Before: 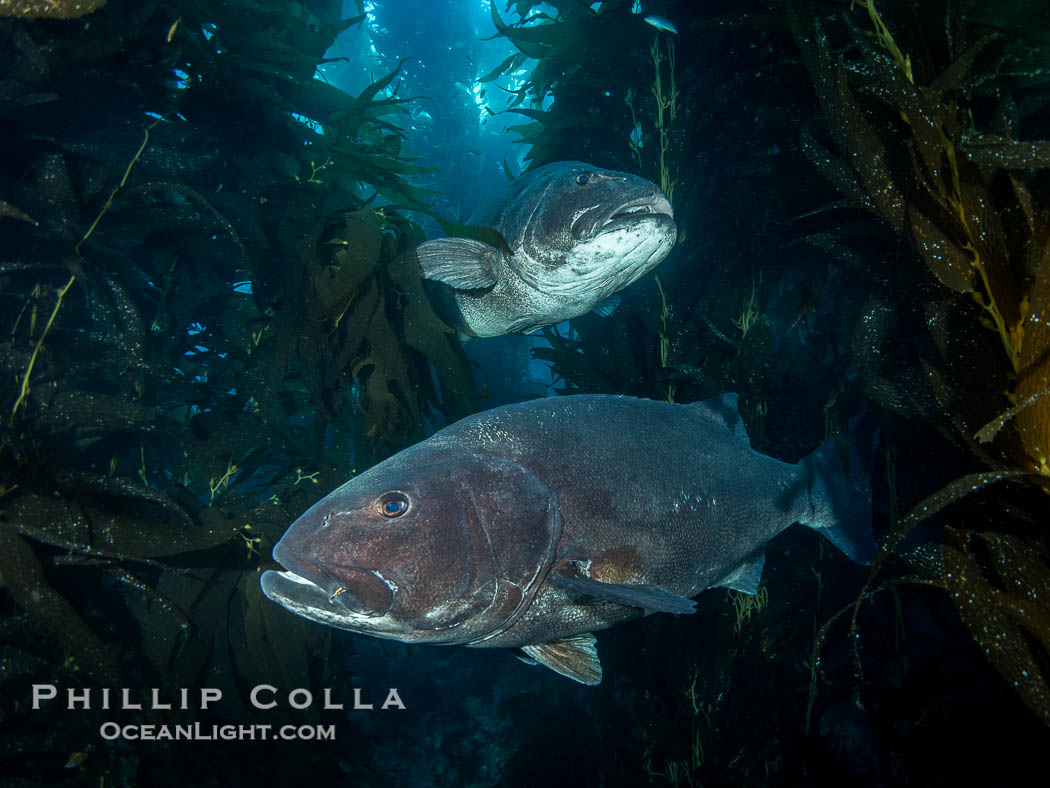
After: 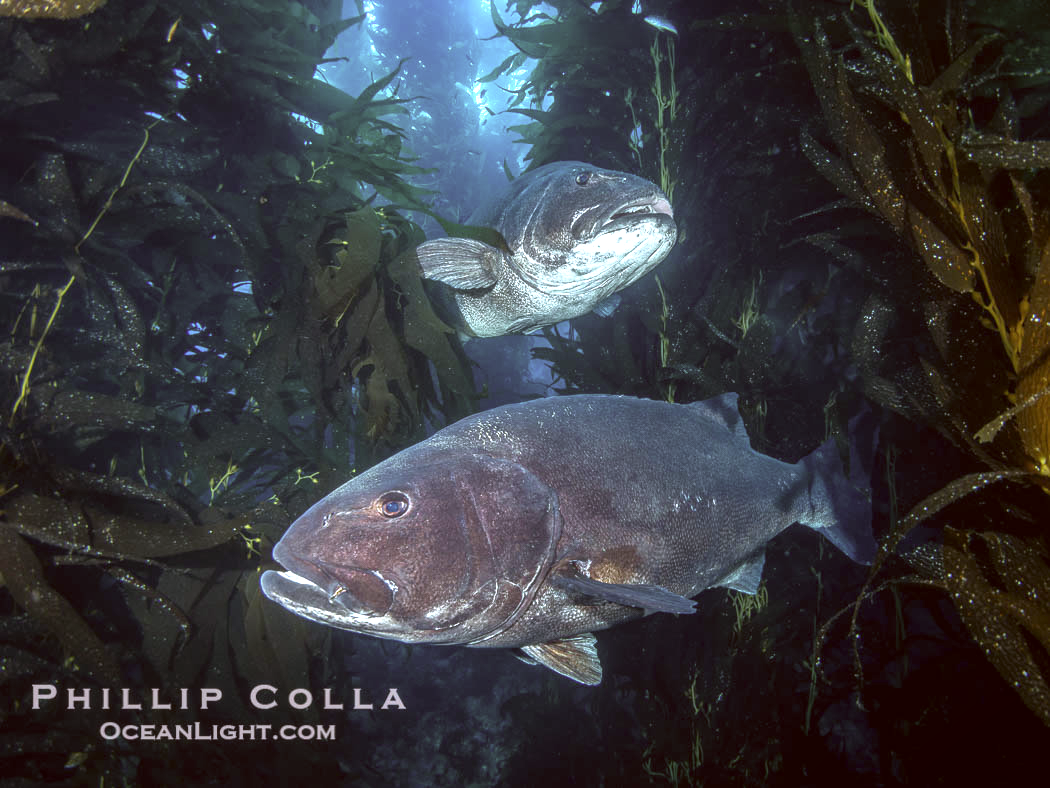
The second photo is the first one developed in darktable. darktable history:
exposure: black level correction 0, exposure 1.125 EV, compensate exposure bias true, compensate highlight preservation false
white balance: red 0.931, blue 1.11
local contrast: highlights 48%, shadows 0%, detail 100%
color correction: highlights a* 10.21, highlights b* 9.79, shadows a* 8.61, shadows b* 7.88, saturation 0.8
